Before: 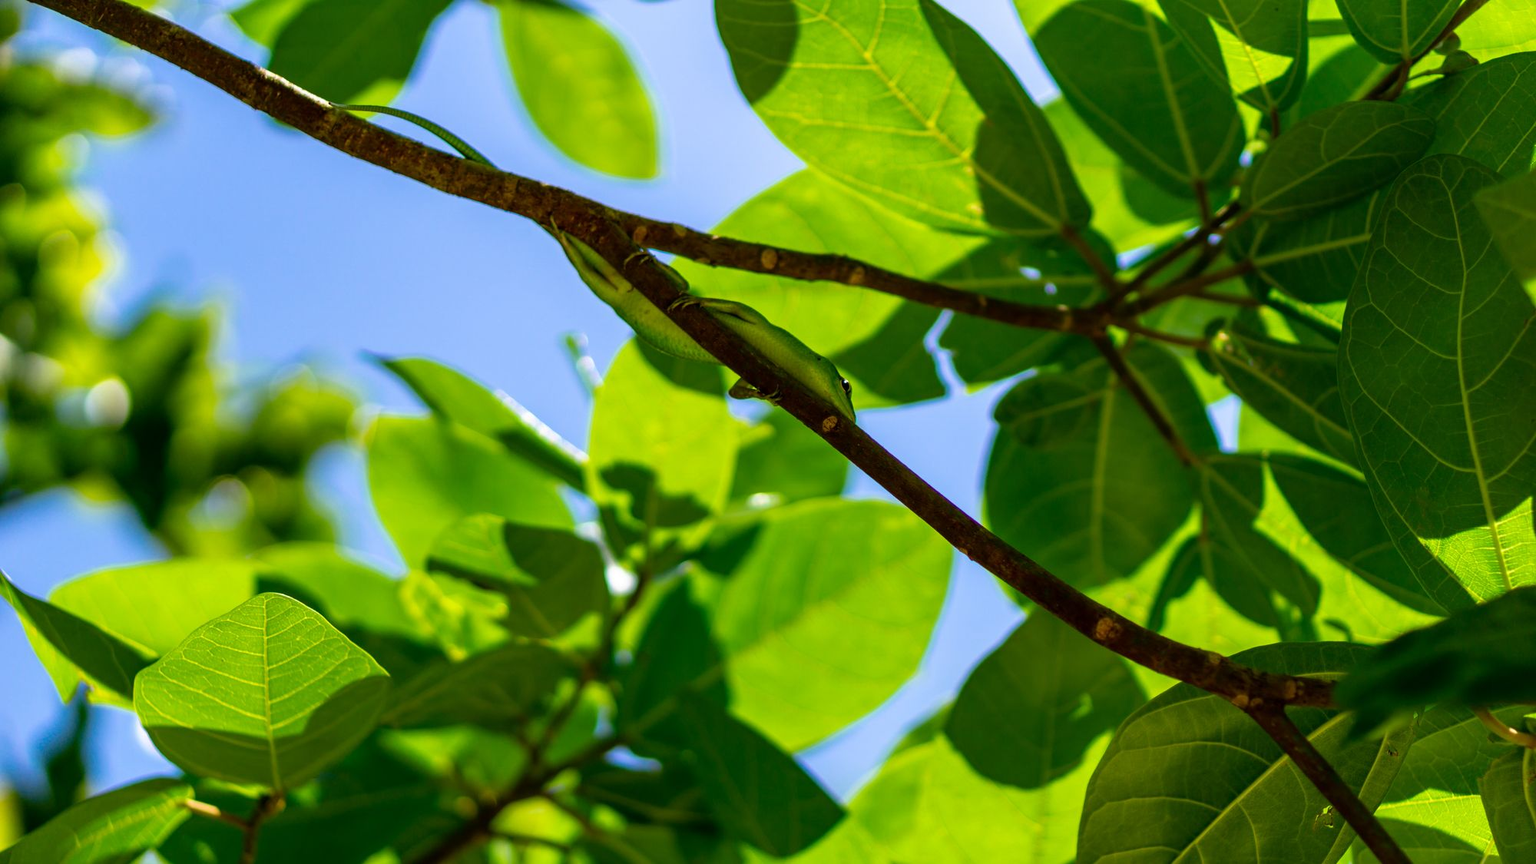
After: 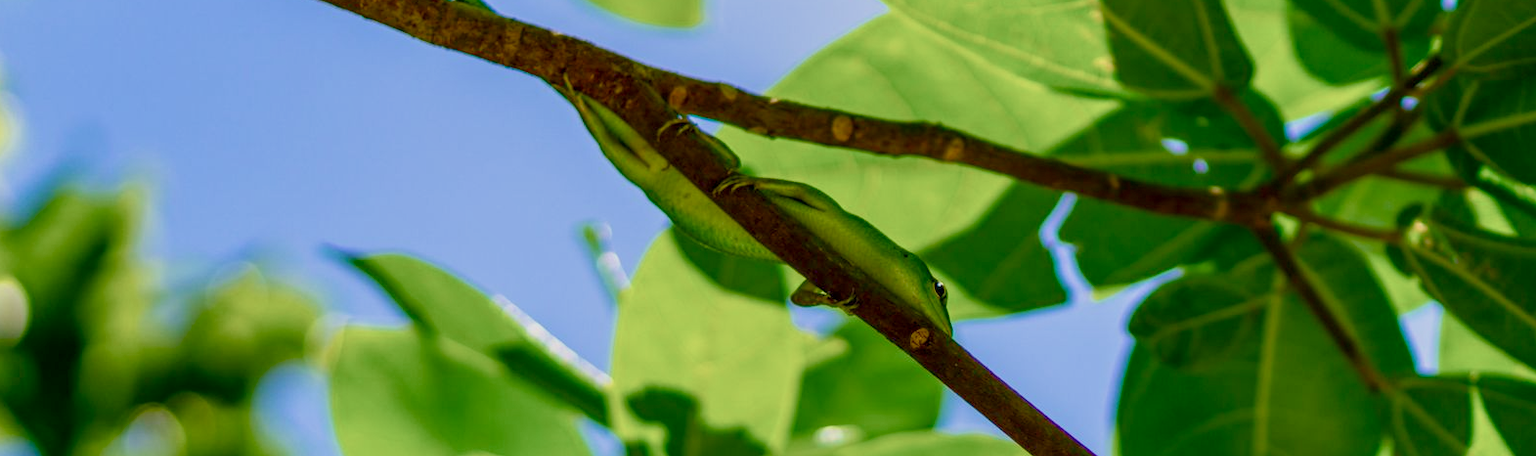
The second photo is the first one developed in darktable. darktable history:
local contrast: on, module defaults
color balance rgb: shadows lift › chroma 1%, shadows lift › hue 113°, highlights gain › chroma 0.2%, highlights gain › hue 333°, perceptual saturation grading › global saturation 20%, perceptual saturation grading › highlights -50%, perceptual saturation grading › shadows 25%, contrast -20%
crop: left 7.036%, top 18.398%, right 14.379%, bottom 40.043%
velvia: on, module defaults
